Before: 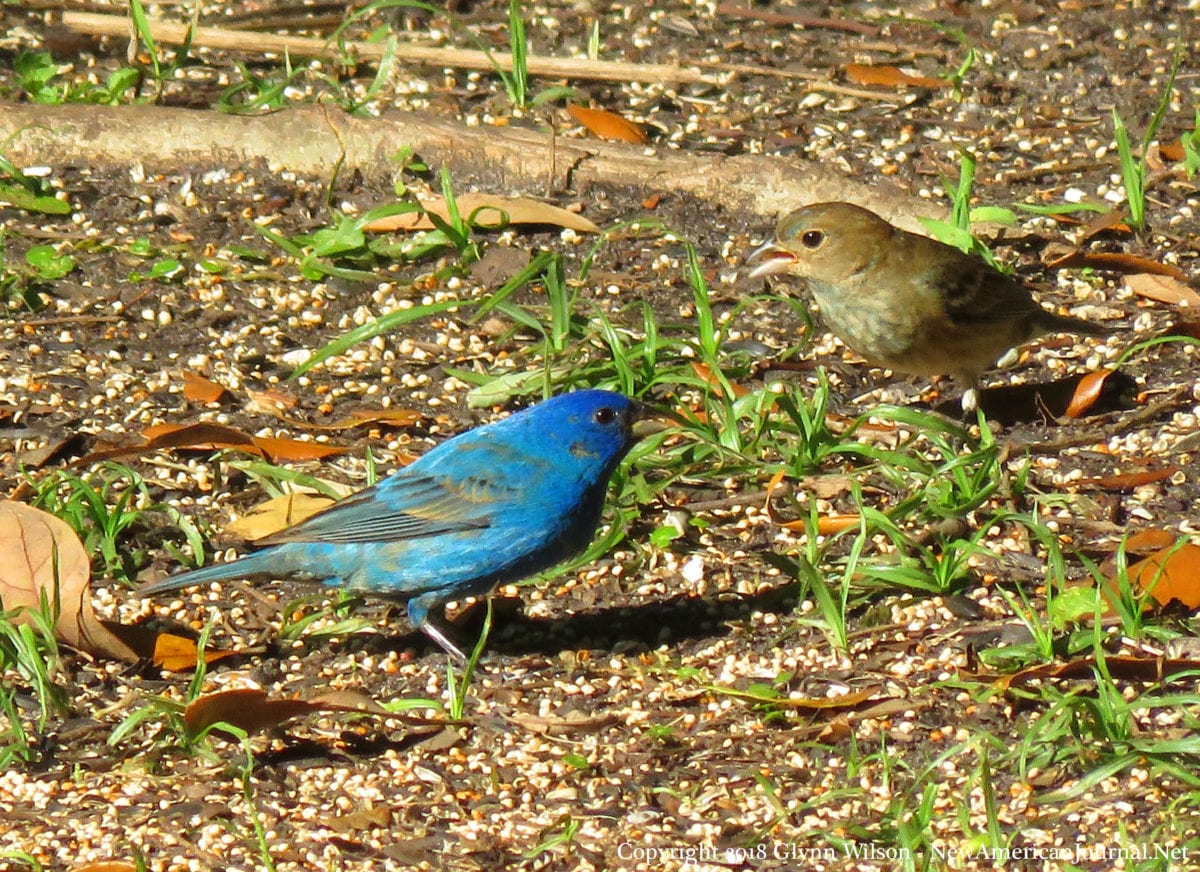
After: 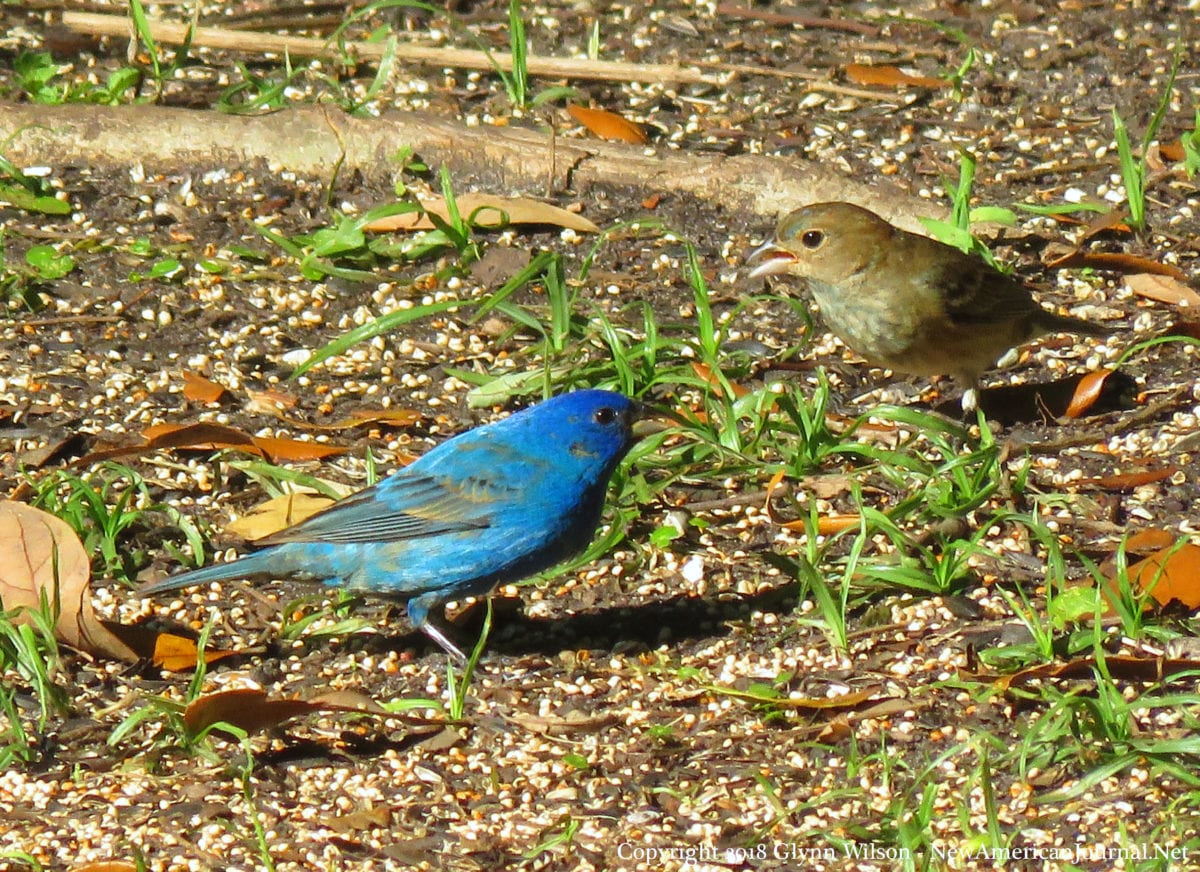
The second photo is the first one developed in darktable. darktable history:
white balance: red 0.98, blue 1.034
fill light: on, module defaults
